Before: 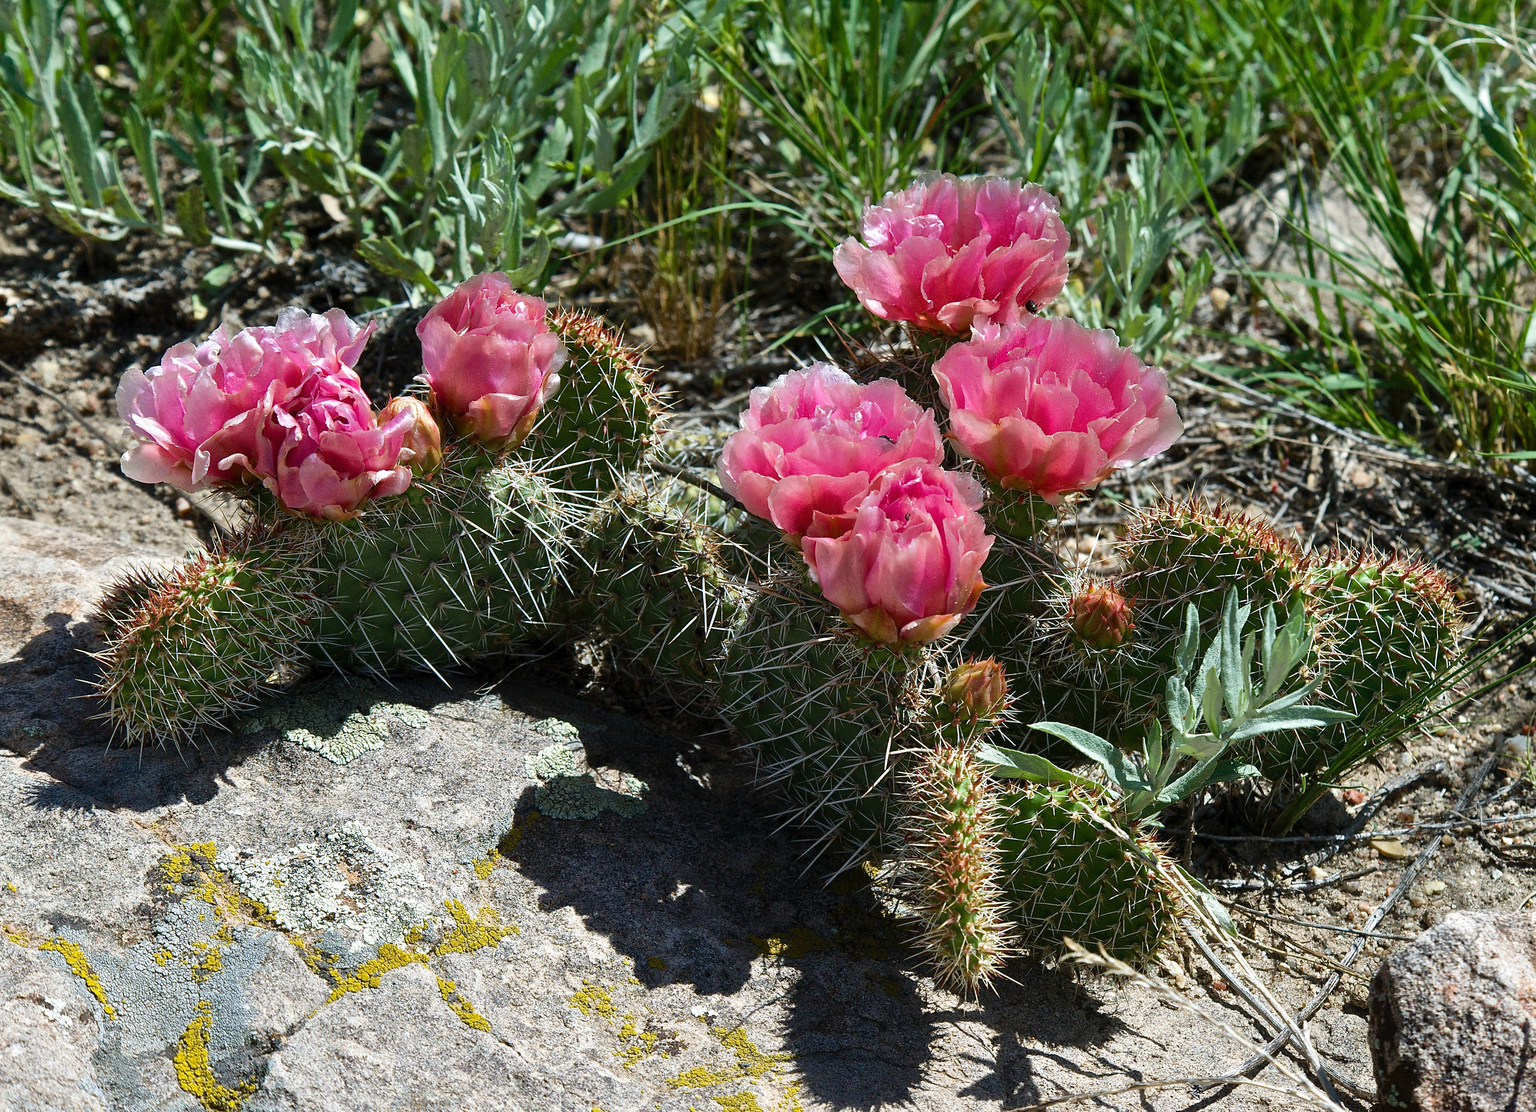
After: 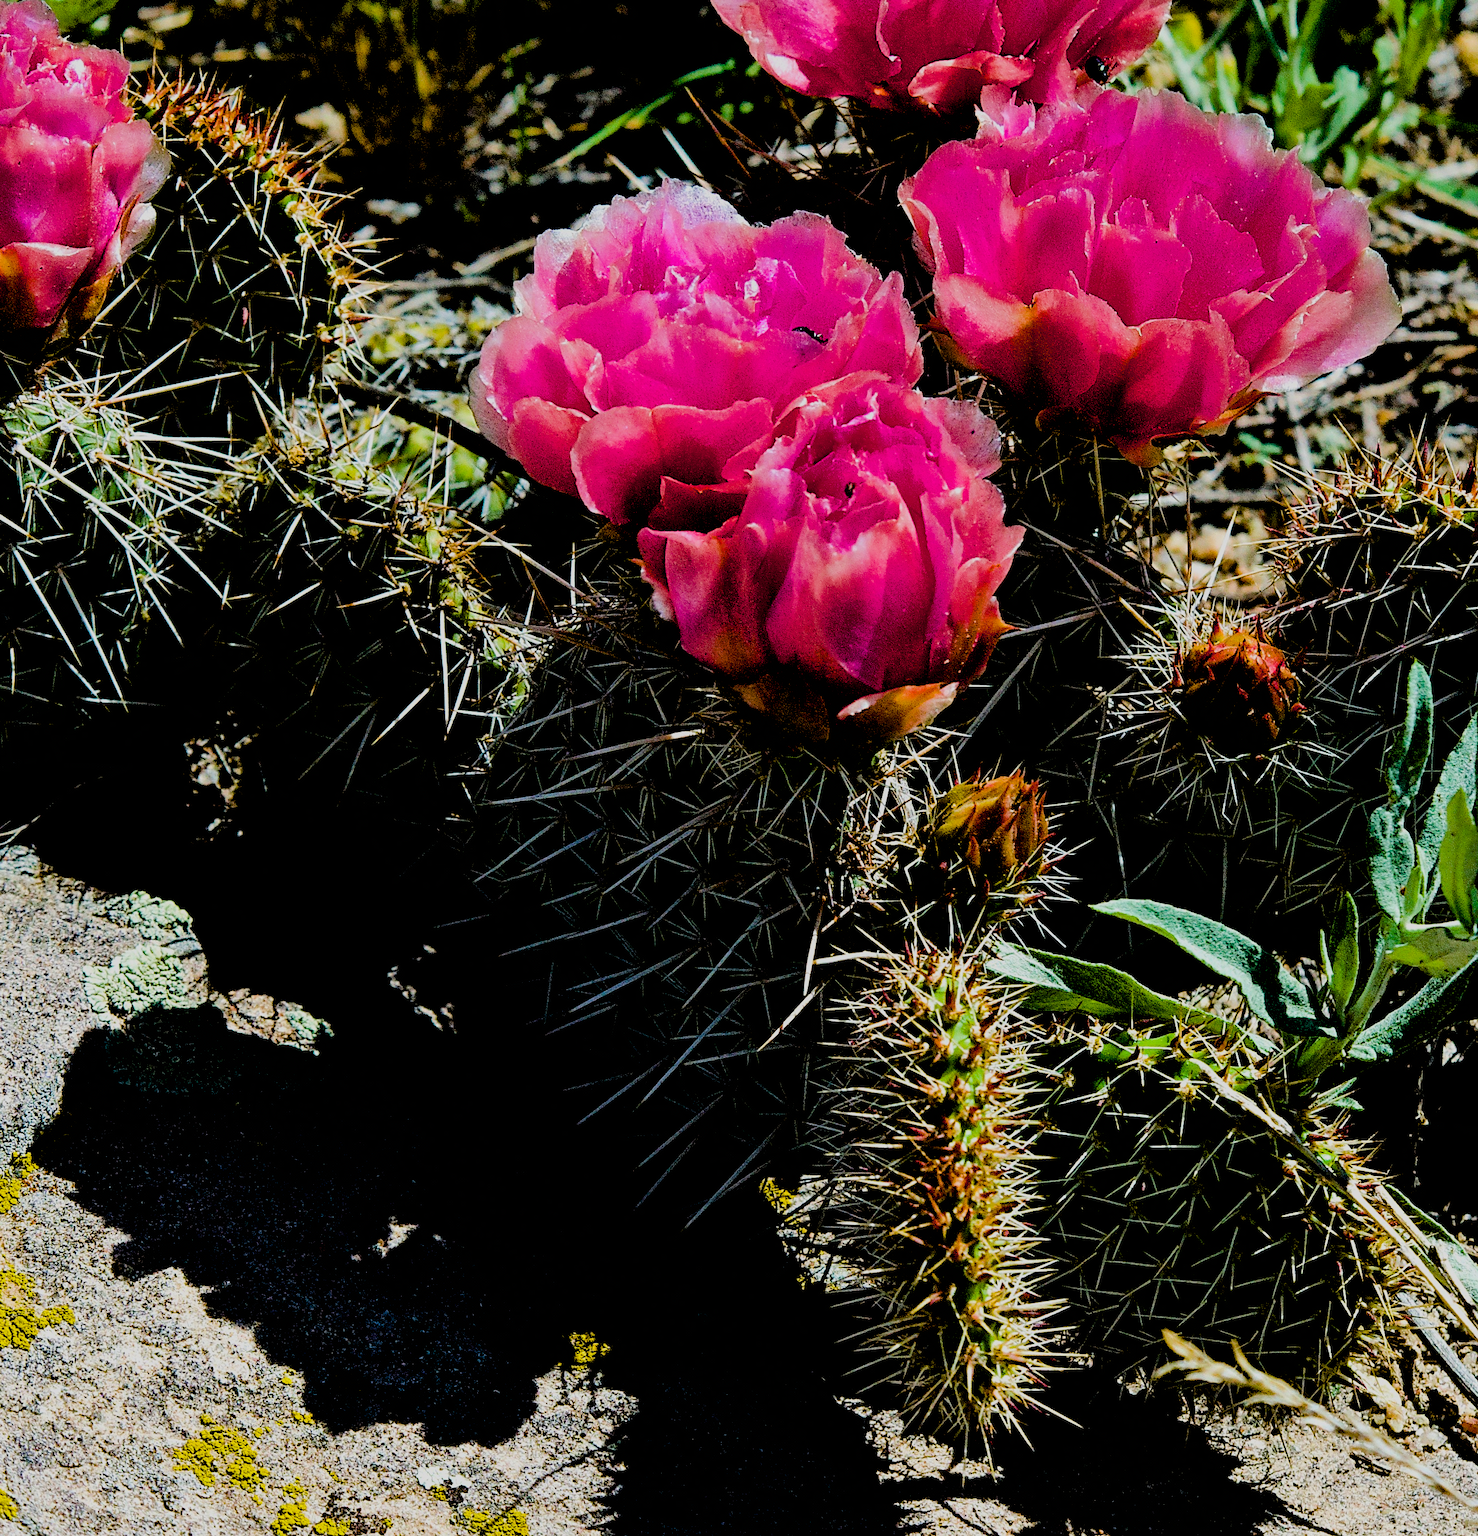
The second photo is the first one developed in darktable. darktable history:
tone equalizer: -8 EV -1.82 EV, -7 EV -1.14 EV, -6 EV -1.63 EV, smoothing diameter 24.82%, edges refinement/feathering 6.03, preserve details guided filter
exposure: black level correction 0.058, compensate exposure bias true, compensate highlight preservation false
filmic rgb: black relative exposure -2.91 EV, white relative exposure 4.56 EV, hardness 1.72, contrast 1.262
crop: left 31.418%, top 24.477%, right 20.387%, bottom 6.425%
color balance rgb: linear chroma grading › global chroma 10.504%, perceptual saturation grading › global saturation 43.176%, global vibrance 20%
